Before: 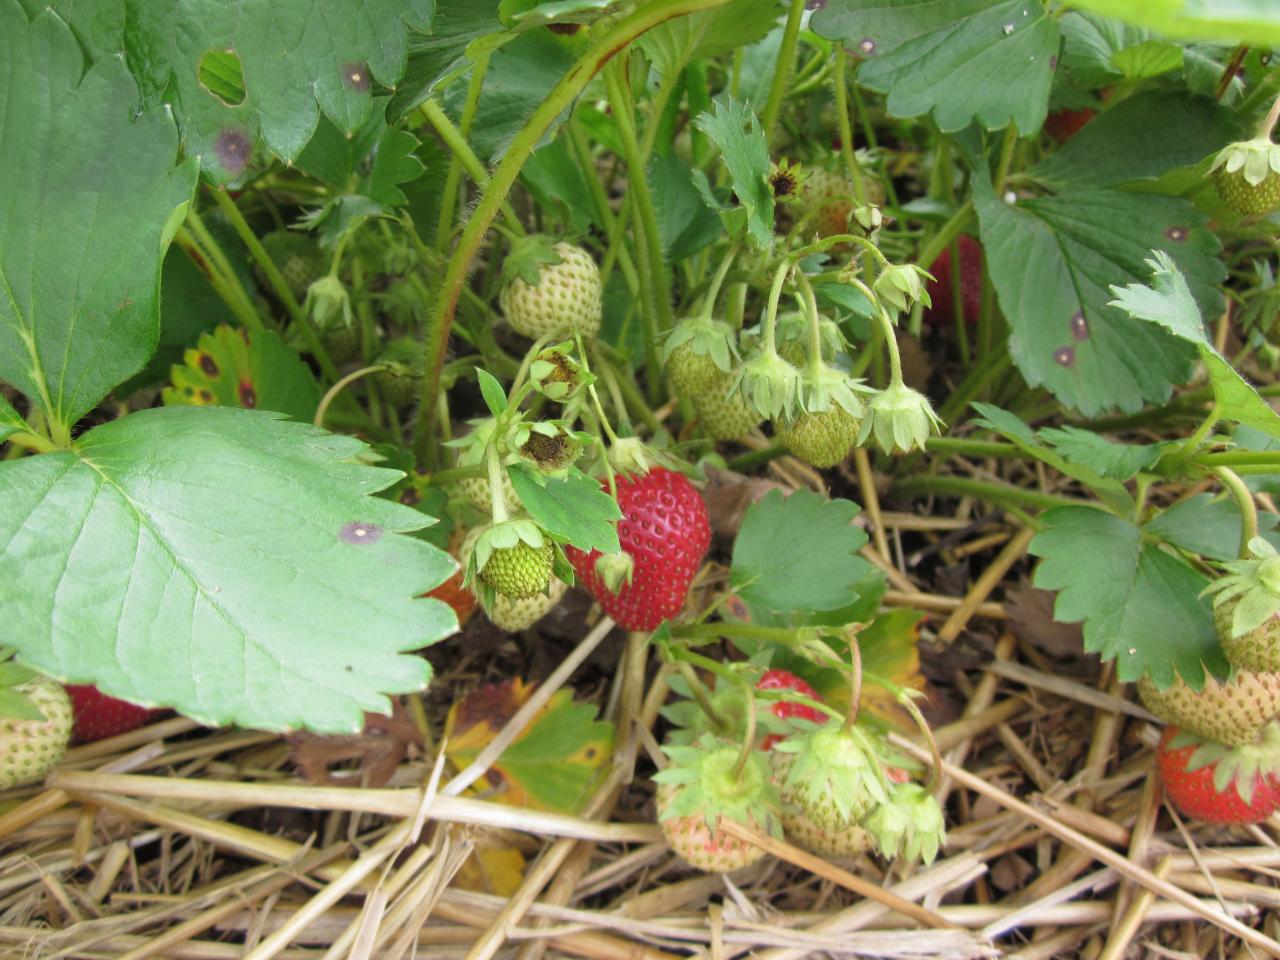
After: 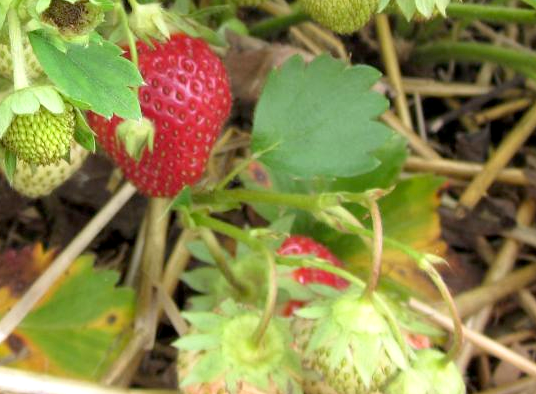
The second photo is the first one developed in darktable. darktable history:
exposure: black level correction 0.005, exposure 0.284 EV, compensate exposure bias true, compensate highlight preservation false
crop: left 37.478%, top 45.231%, right 20.64%, bottom 13.699%
